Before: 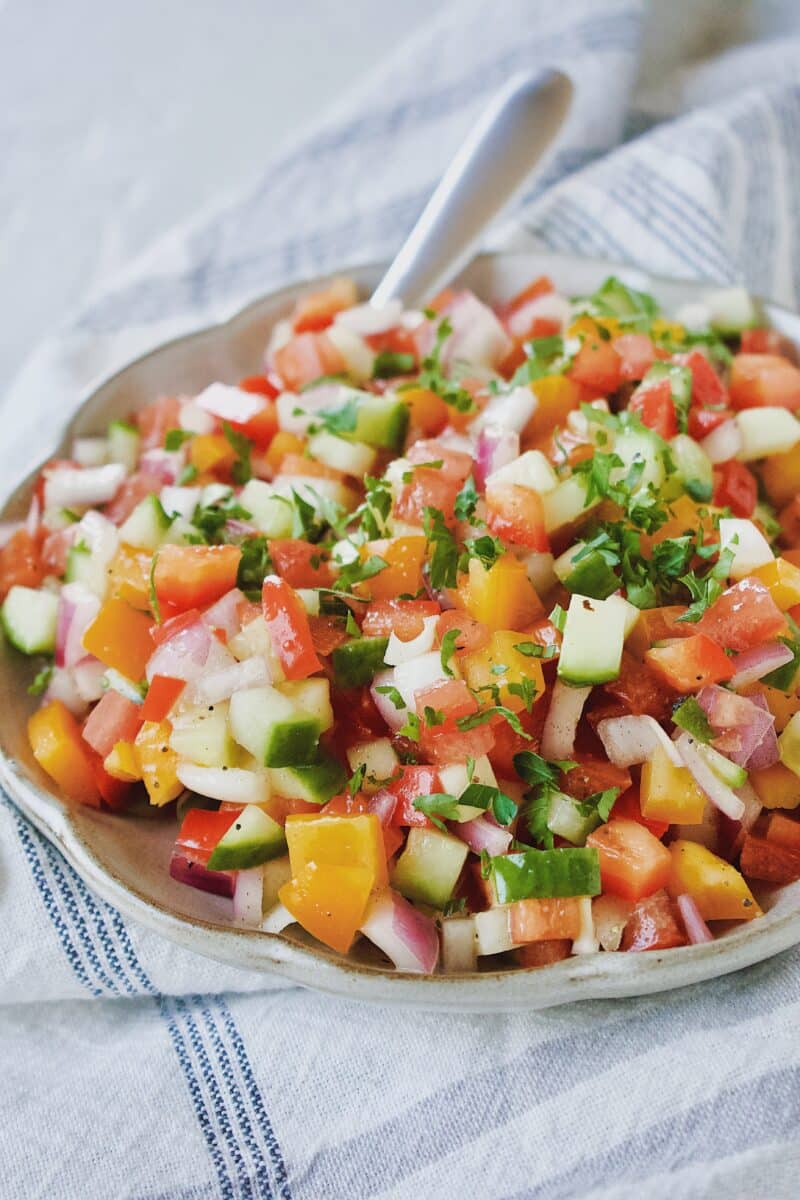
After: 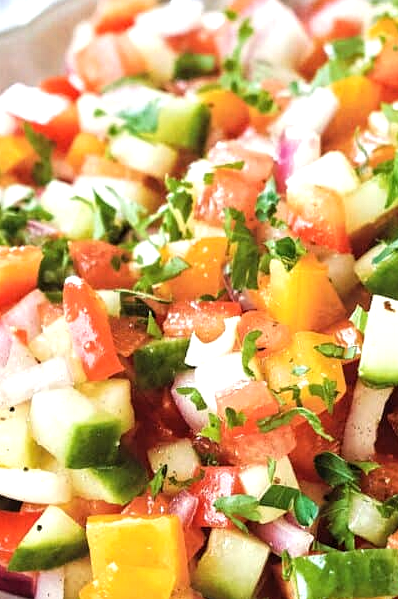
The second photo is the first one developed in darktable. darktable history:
crop: left 24.925%, top 24.93%, right 25.248%, bottom 25.134%
tone equalizer: -8 EV -0.77 EV, -7 EV -0.724 EV, -6 EV -0.633 EV, -5 EV -0.375 EV, -3 EV 0.392 EV, -2 EV 0.6 EV, -1 EV 0.696 EV, +0 EV 0.741 EV
contrast equalizer: y [[0.406, 0.494, 0.589, 0.753, 0.877, 0.999], [0.5 ×6], [0.5 ×6], [0 ×6], [0 ×6]], mix 0.167
